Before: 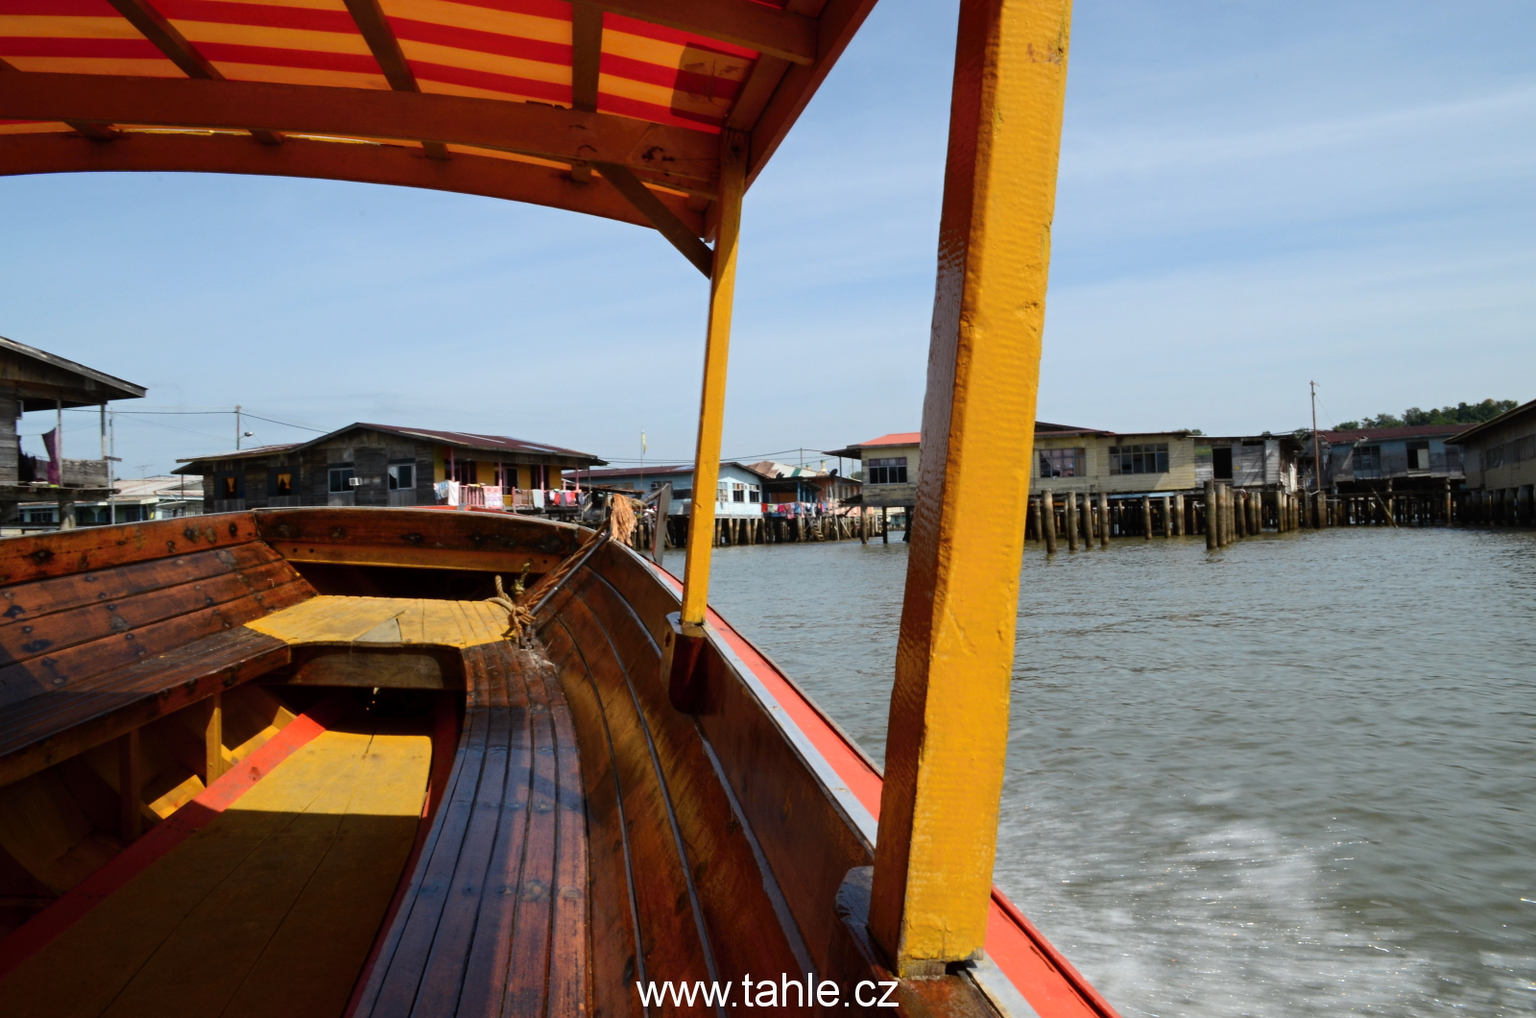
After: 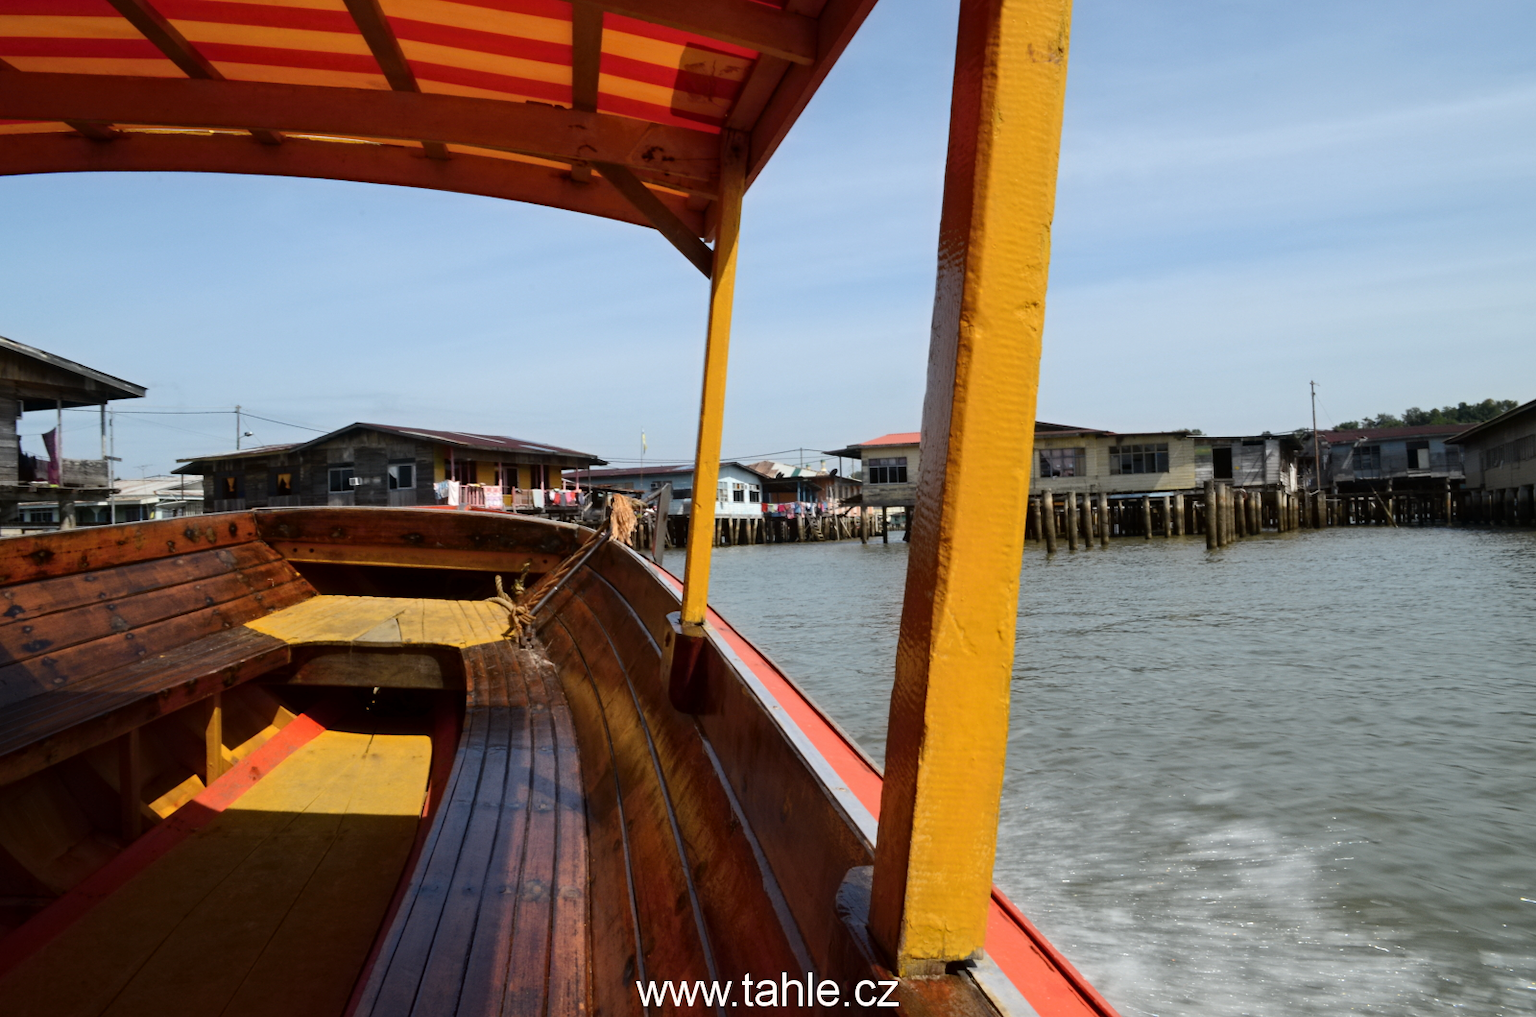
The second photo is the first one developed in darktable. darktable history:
contrast equalizer: y [[0.5 ×6], [0.5 ×6], [0.5 ×6], [0 ×6], [0, 0, 0, 0.581, 0.011, 0]]
